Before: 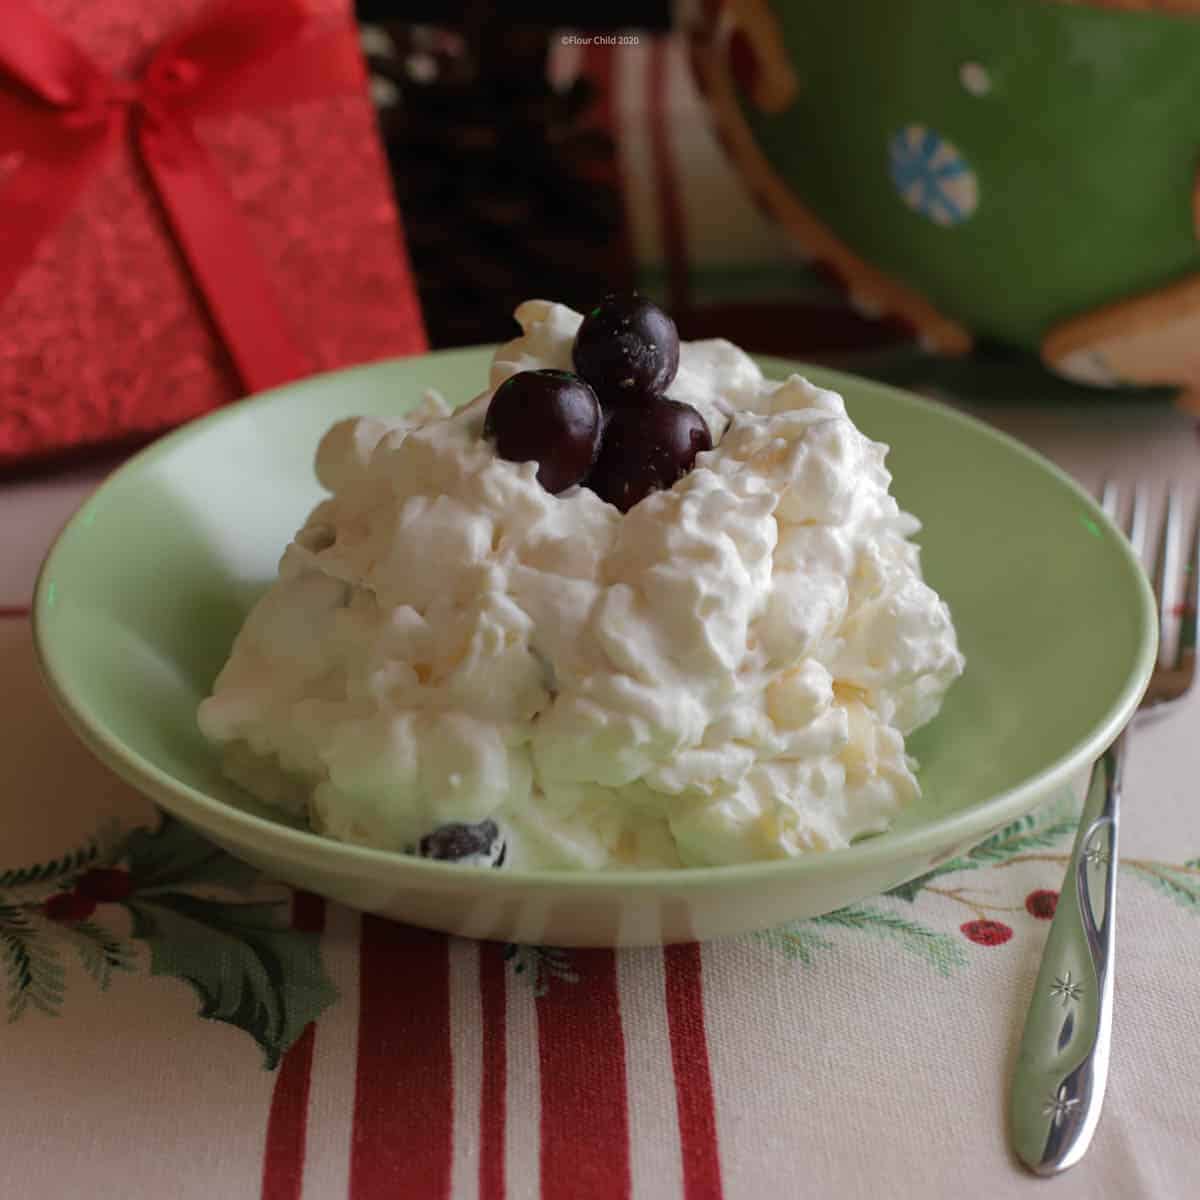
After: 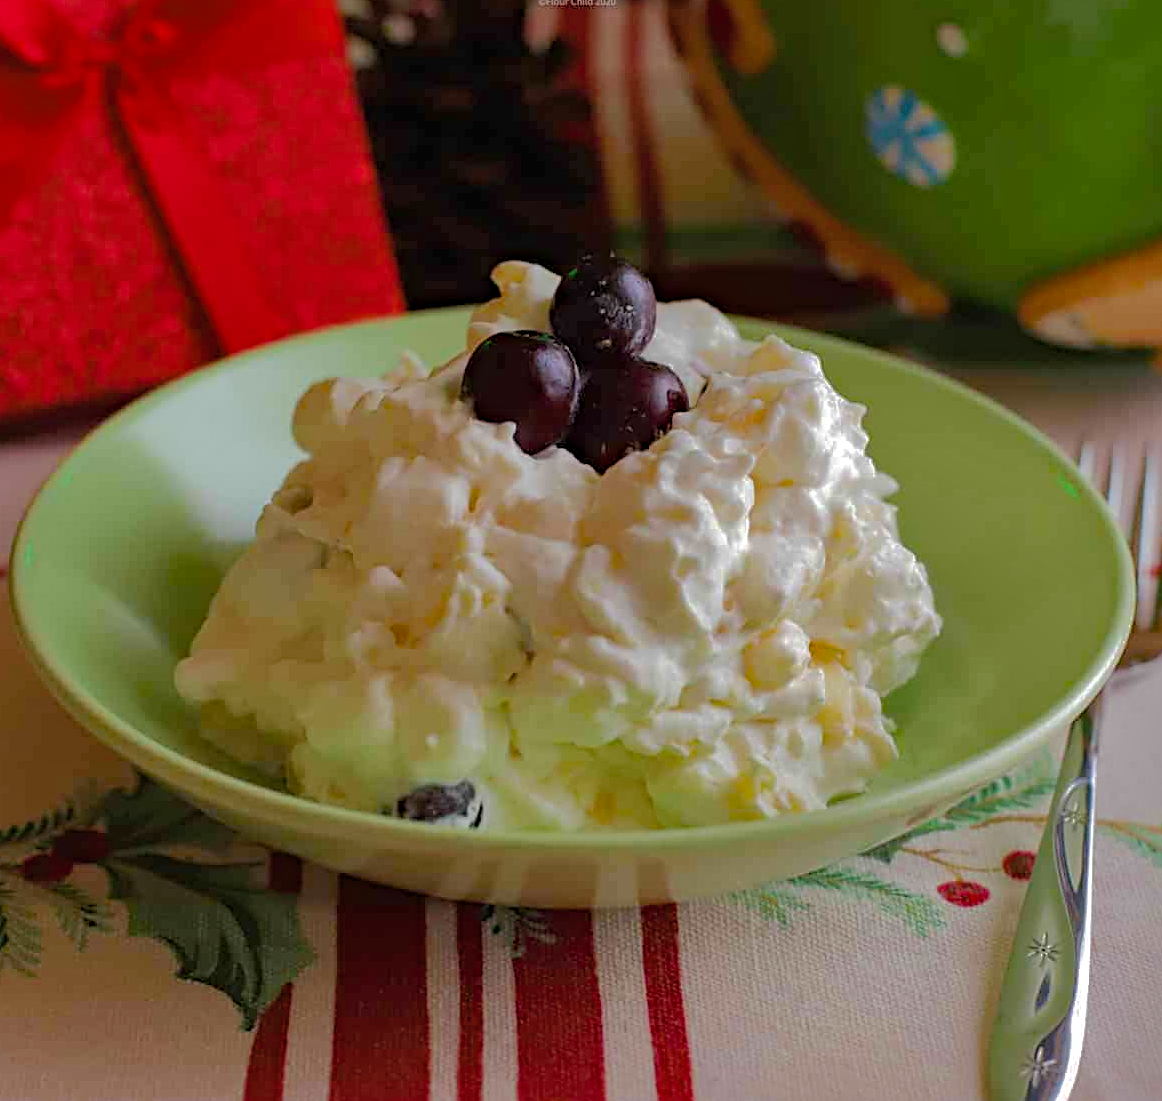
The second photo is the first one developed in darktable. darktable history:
color zones: curves: ch0 [(0.068, 0.464) (0.25, 0.5) (0.48, 0.508) (0.75, 0.536) (0.886, 0.476) (0.967, 0.456)]; ch1 [(0.066, 0.456) (0.25, 0.5) (0.616, 0.508) (0.746, 0.56) (0.934, 0.444)]
color balance rgb: perceptual saturation grading › global saturation 25%, perceptual brilliance grading › mid-tones 10%, perceptual brilliance grading › shadows 15%, global vibrance 20%
crop: left 1.964%, top 3.251%, right 1.122%, bottom 4.933%
shadows and highlights: shadows 38.43, highlights -74.54
sharpen: on, module defaults
haze removal: compatibility mode true, adaptive false
